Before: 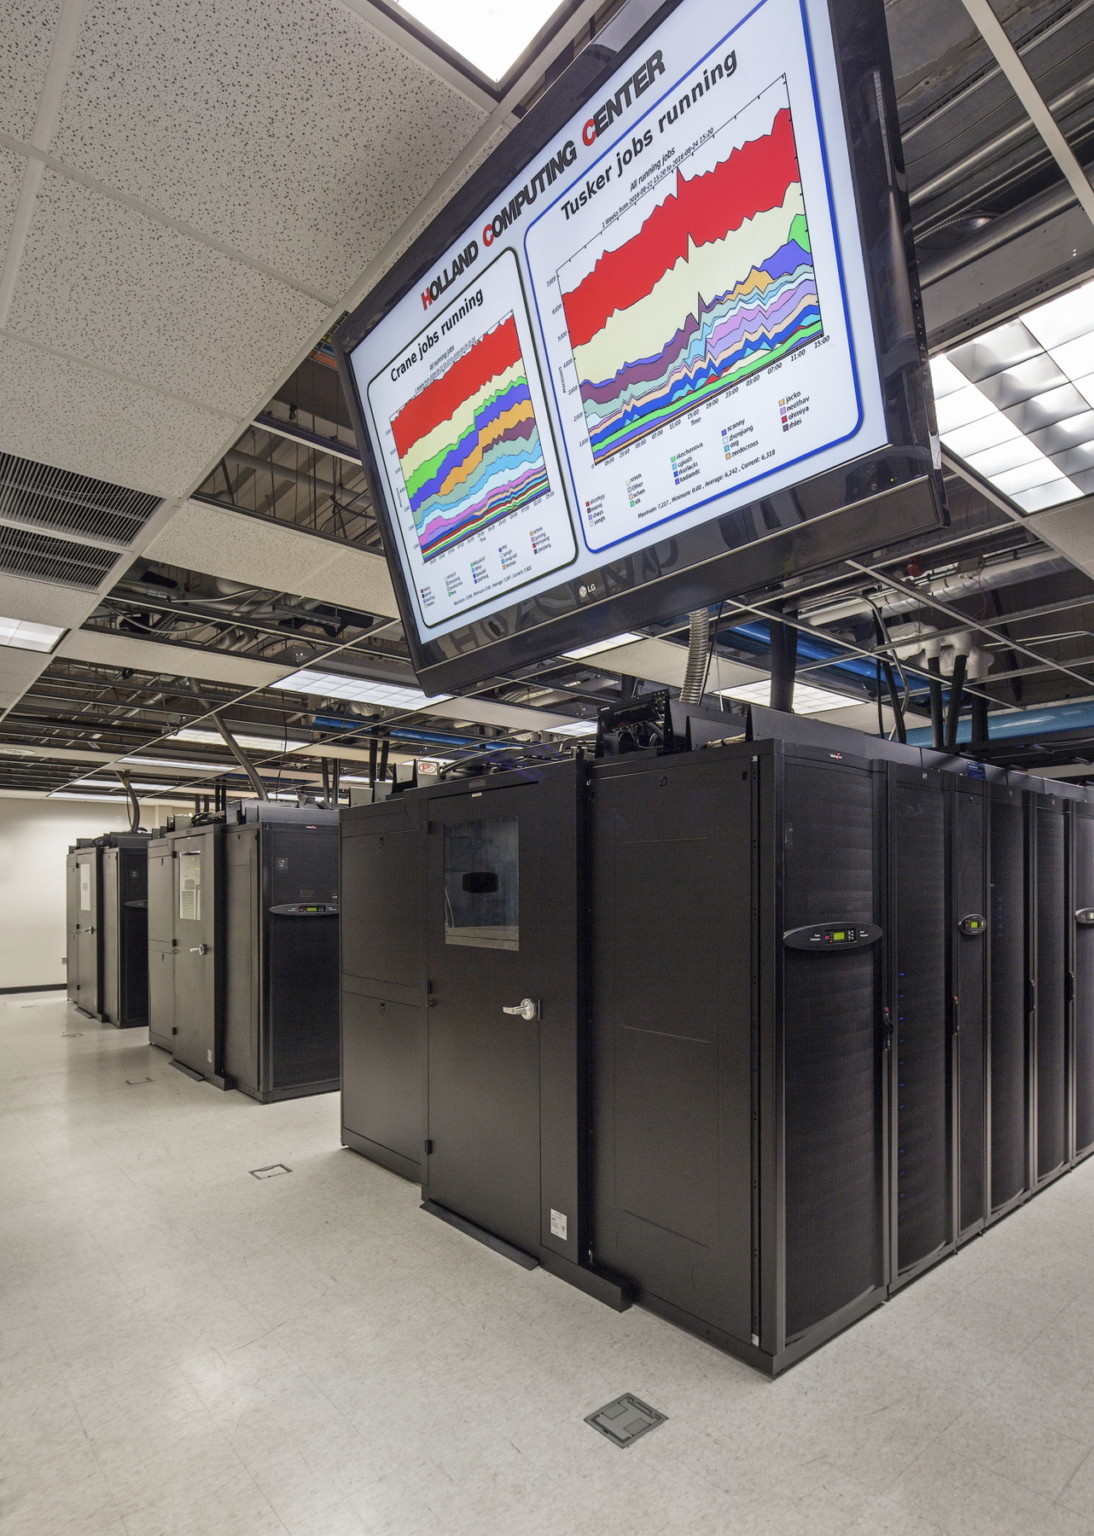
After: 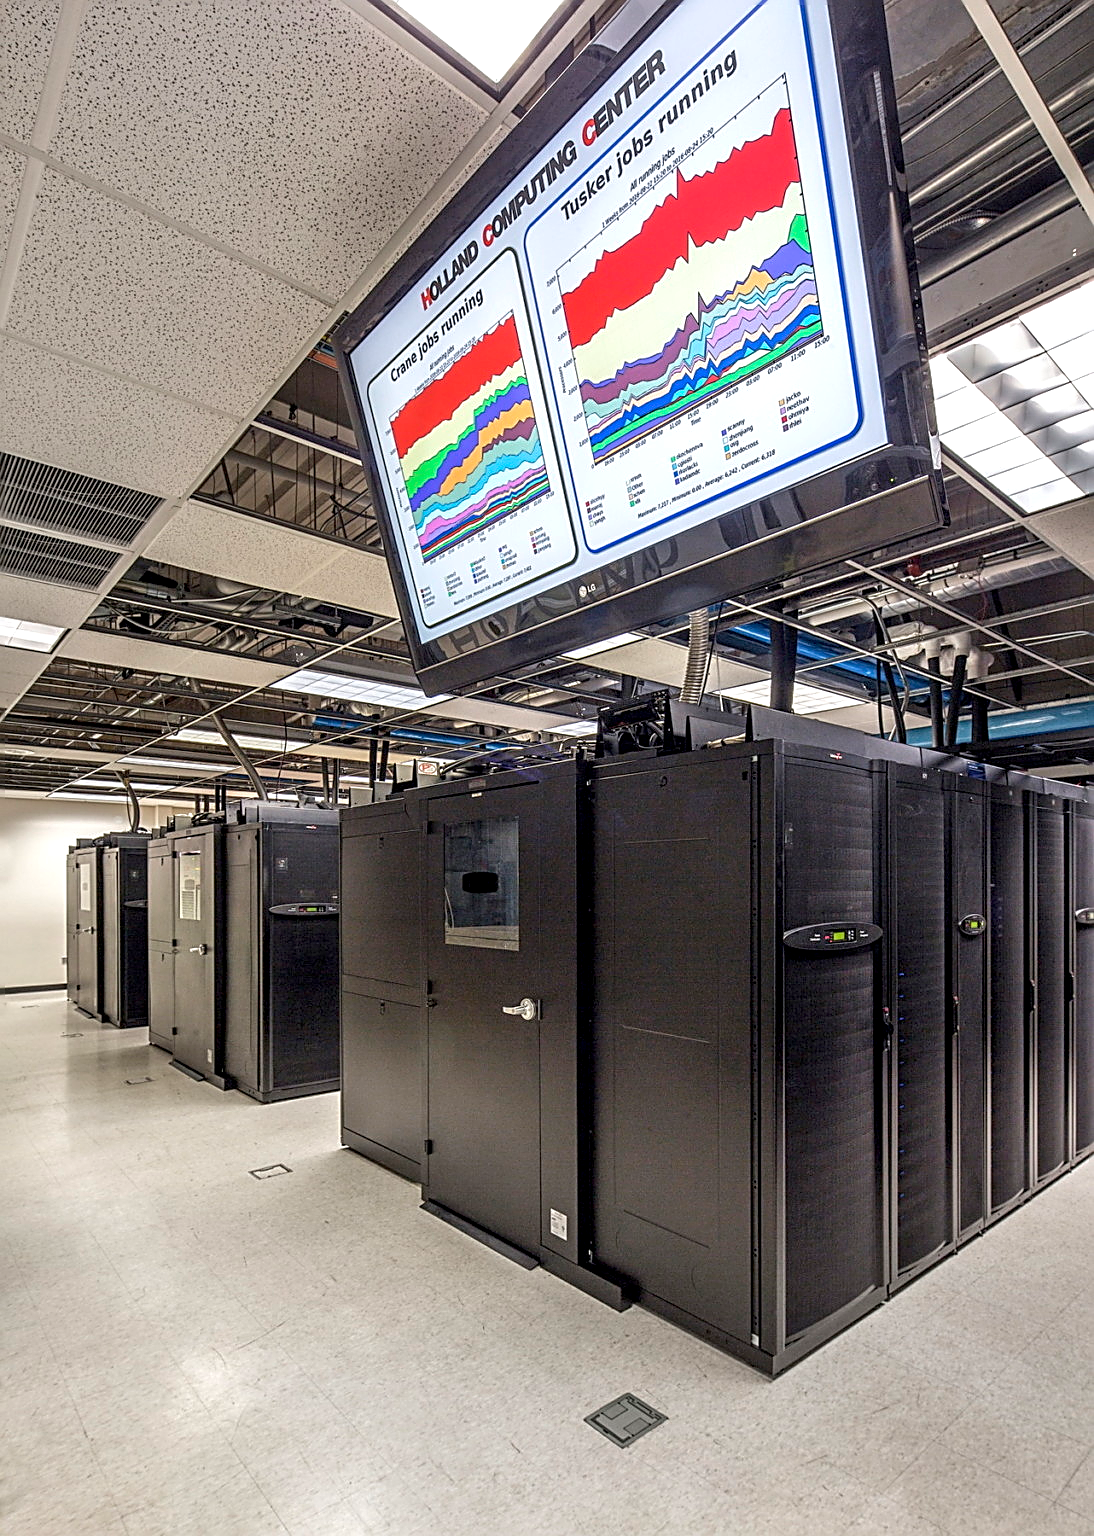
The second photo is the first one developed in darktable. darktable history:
tone equalizer: edges refinement/feathering 500, mask exposure compensation -1.57 EV, preserve details no
exposure: black level correction 0.003, exposure 0.381 EV, compensate highlight preservation false
local contrast: on, module defaults
sharpen: amount 0.888
